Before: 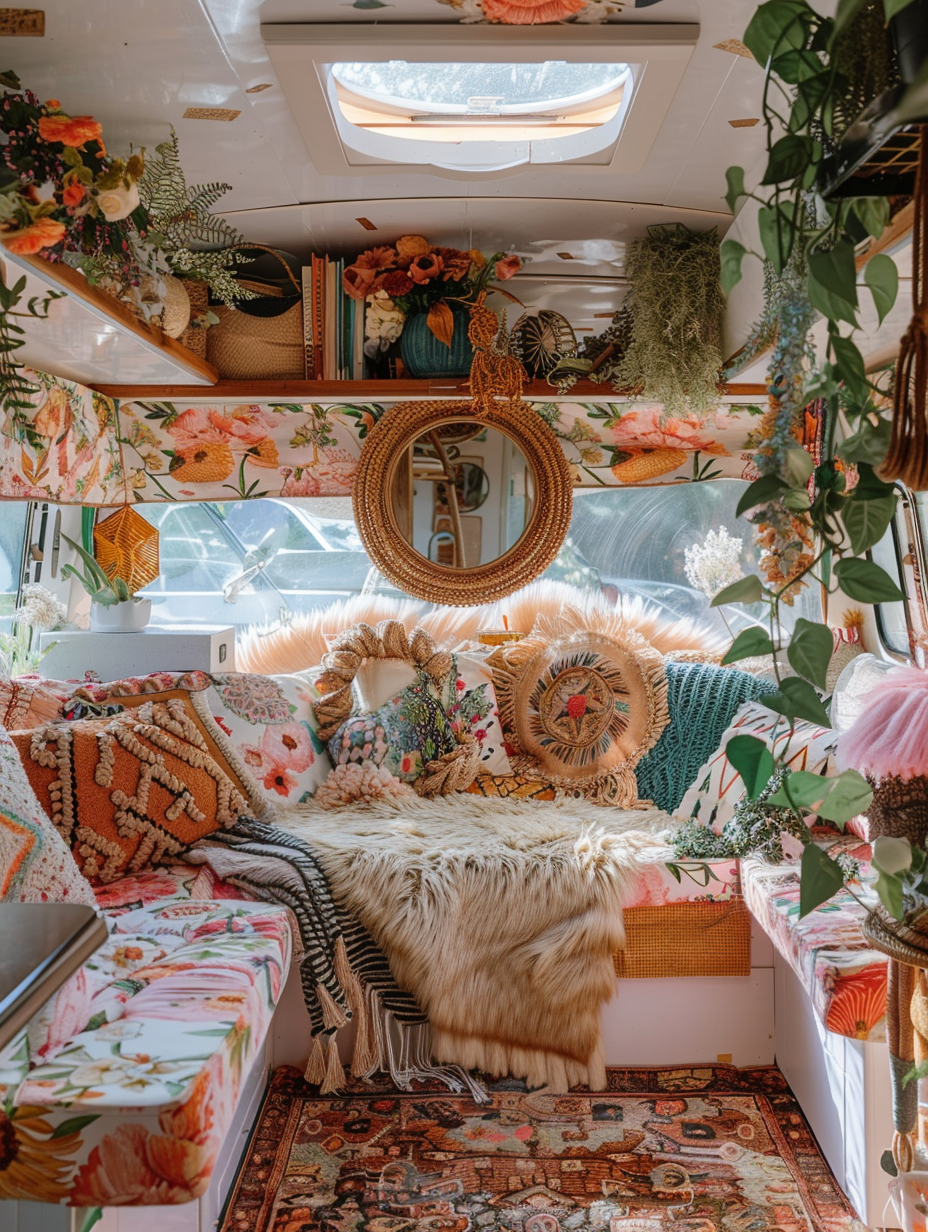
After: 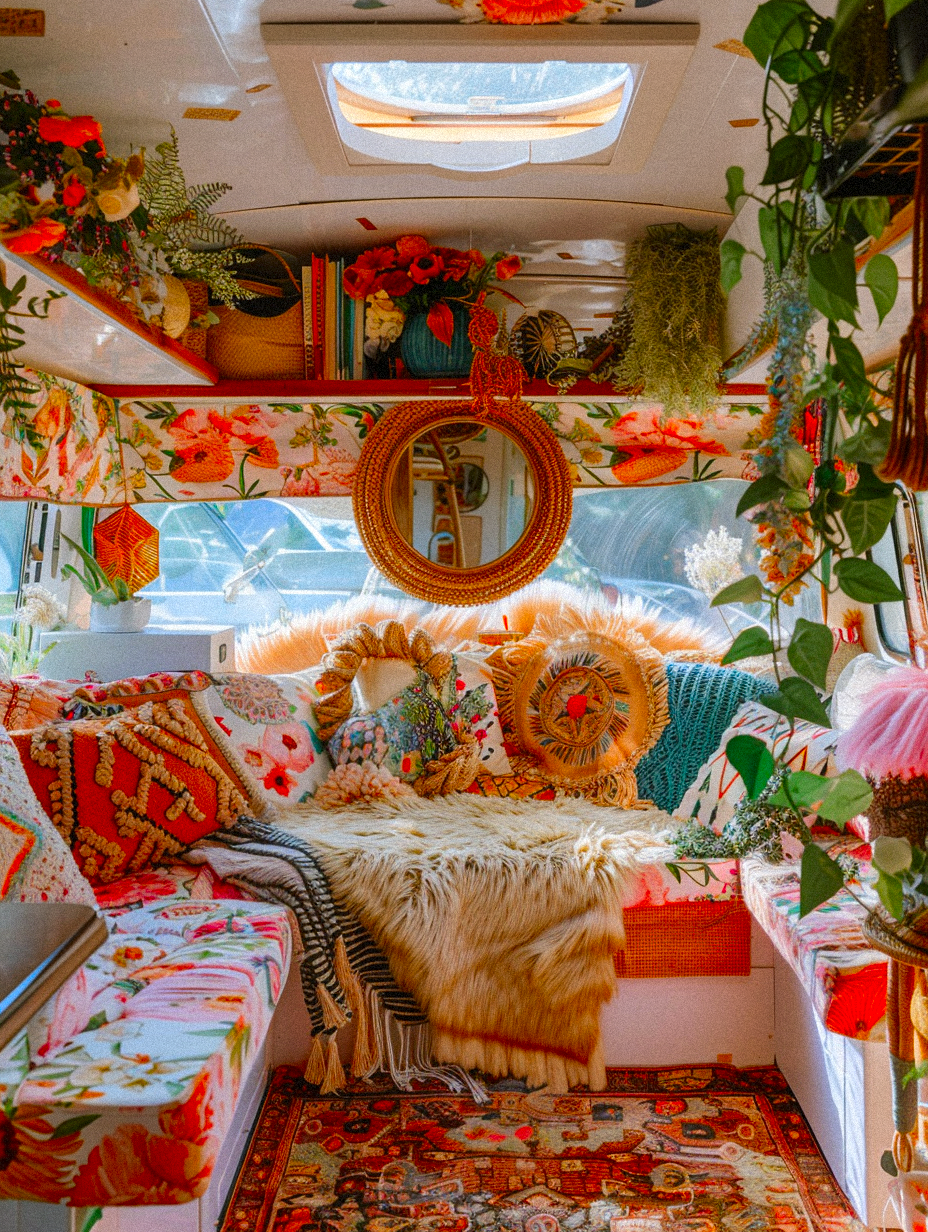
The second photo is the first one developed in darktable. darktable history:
vibrance: vibrance 60%
grain: mid-tones bias 0%
color contrast: green-magenta contrast 1.55, blue-yellow contrast 1.83
